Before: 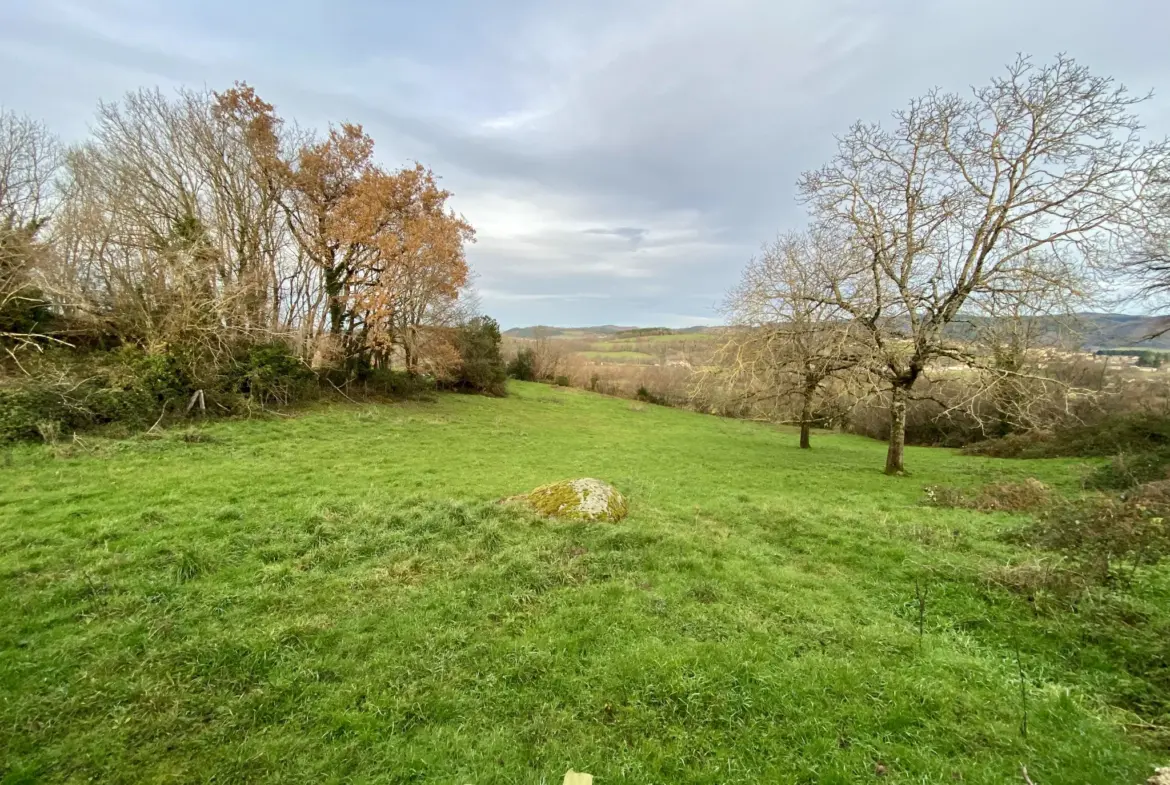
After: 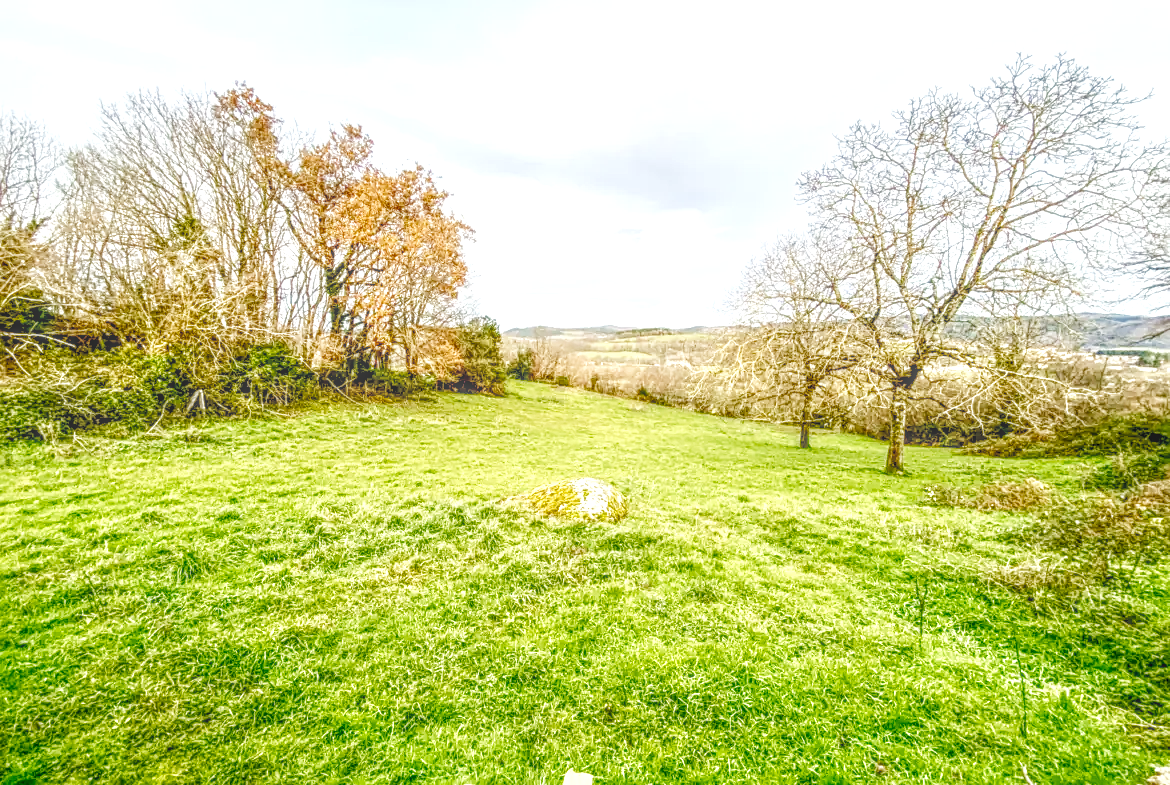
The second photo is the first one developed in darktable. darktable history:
exposure: black level correction 0.011, exposure 1.078 EV, compensate exposure bias true, compensate highlight preservation false
local contrast: highlights 3%, shadows 1%, detail 201%, midtone range 0.246
sharpen: radius 2.166, amount 0.385, threshold 0.127
tone curve: curves: ch0 [(0, 0) (0.042, 0.023) (0.157, 0.114) (0.302, 0.308) (0.44, 0.507) (0.607, 0.705) (0.824, 0.882) (1, 0.965)]; ch1 [(0, 0) (0.339, 0.334) (0.445, 0.419) (0.476, 0.454) (0.503, 0.501) (0.517, 0.513) (0.551, 0.567) (0.622, 0.662) (0.706, 0.741) (1, 1)]; ch2 [(0, 0) (0.327, 0.318) (0.417, 0.426) (0.46, 0.453) (0.502, 0.5) (0.514, 0.524) (0.547, 0.572) (0.615, 0.656) (0.717, 0.778) (1, 1)], preserve colors none
